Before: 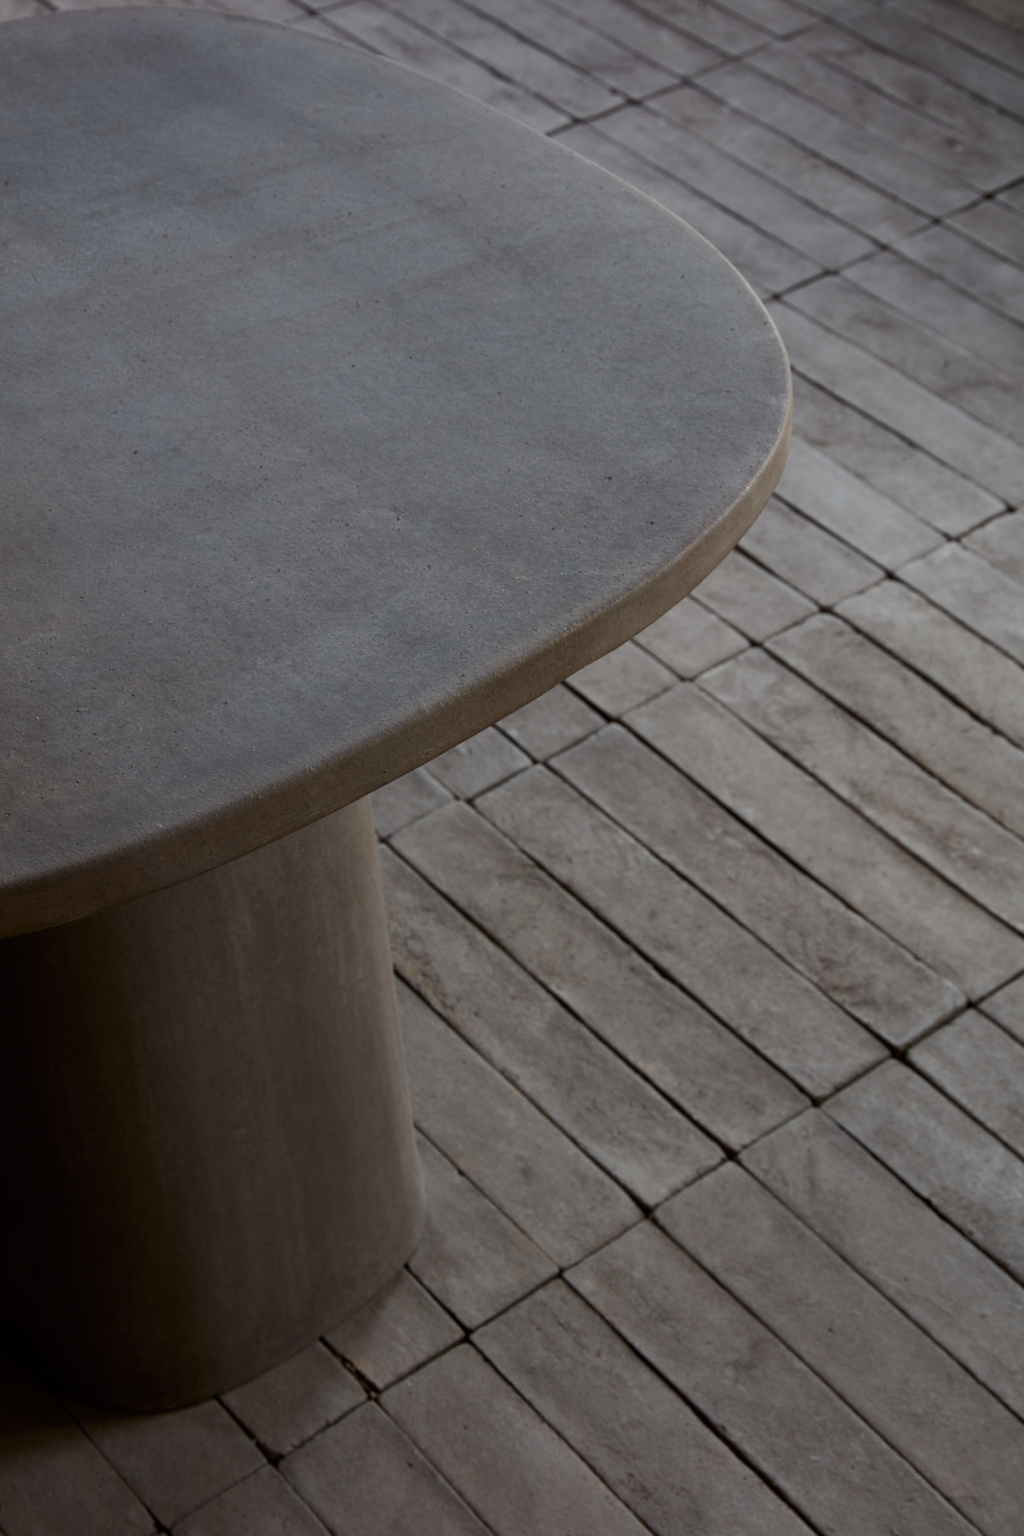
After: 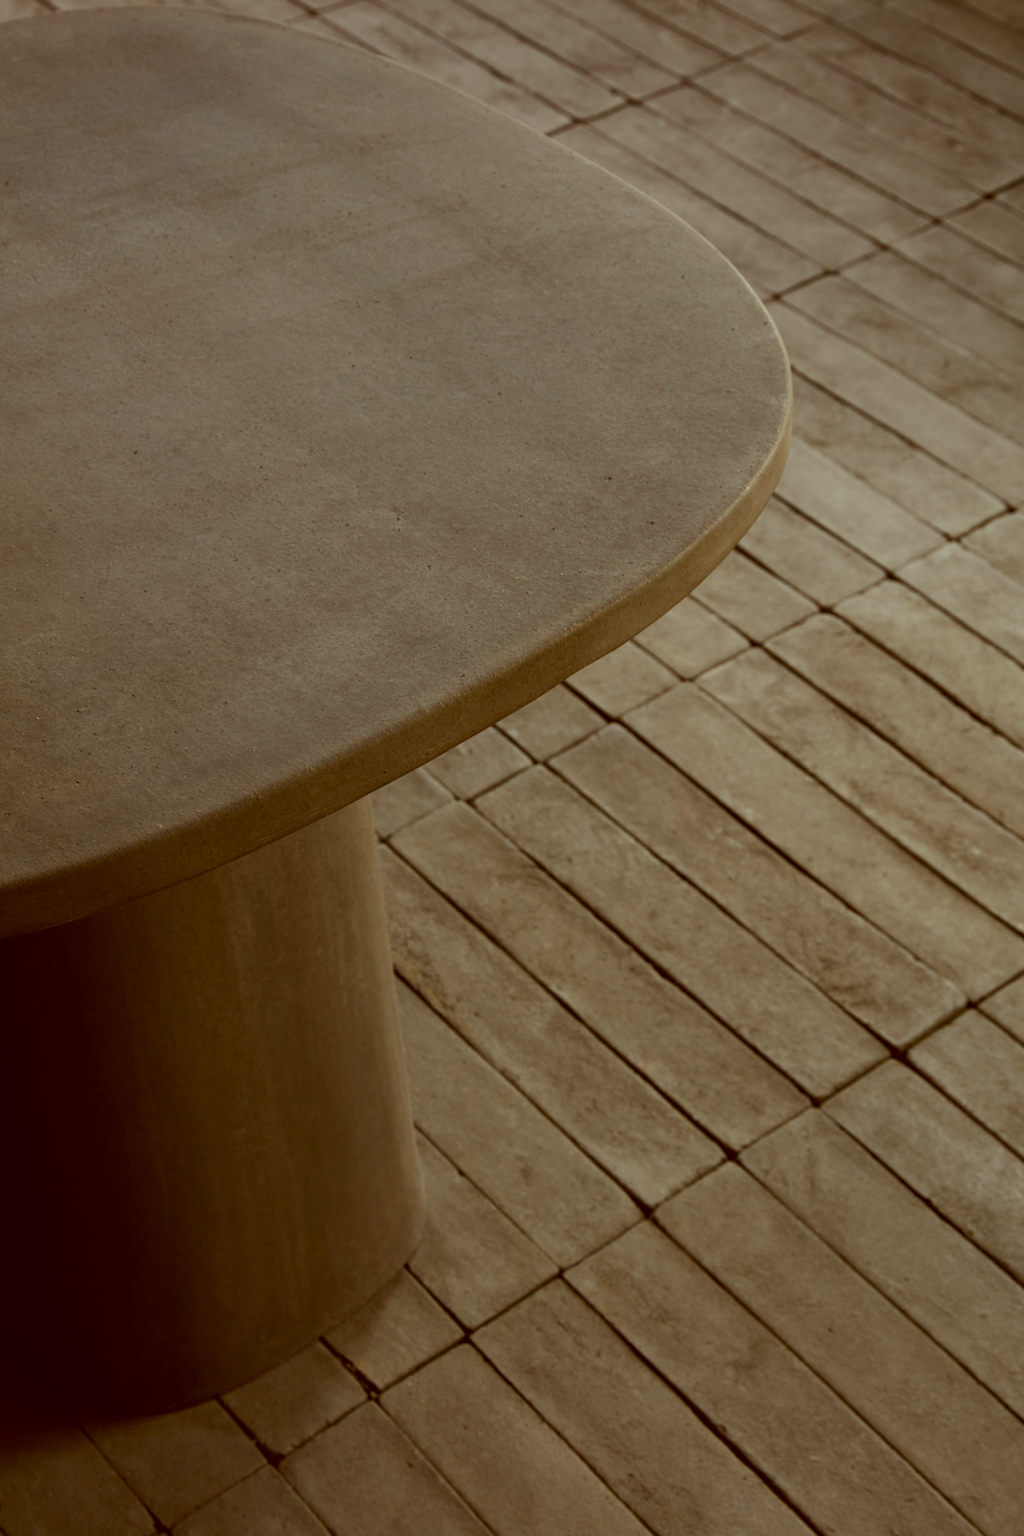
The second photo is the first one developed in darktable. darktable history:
color correction: highlights a* -6.22, highlights b* 9.61, shadows a* 10.54, shadows b* 23.34
